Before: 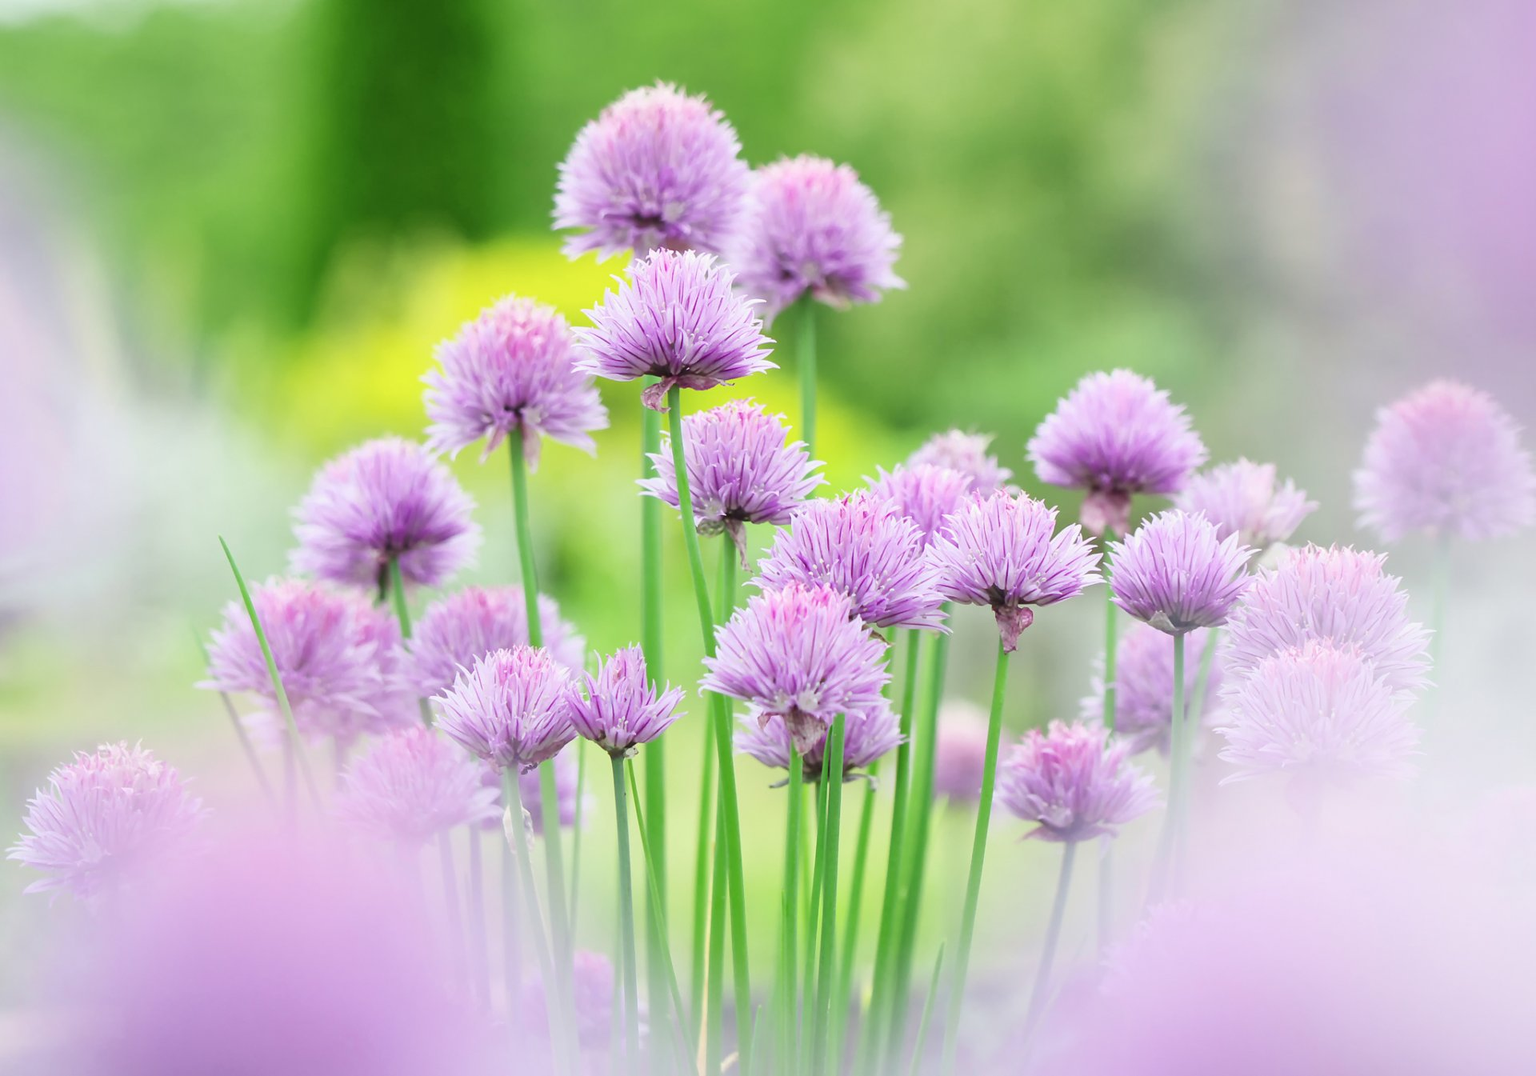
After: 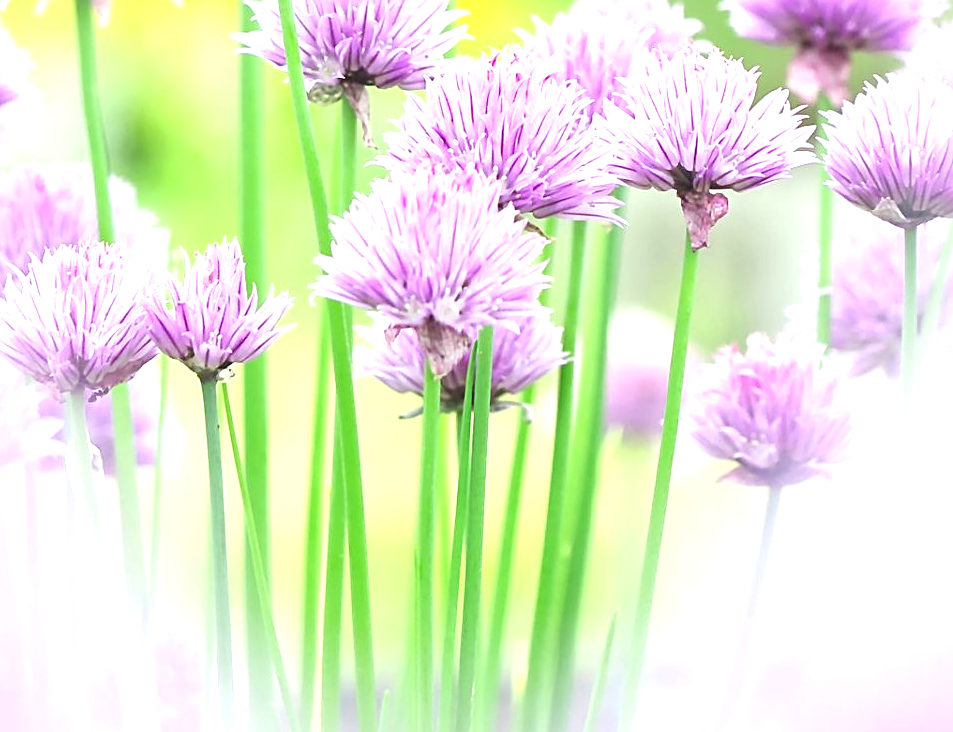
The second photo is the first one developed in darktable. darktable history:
crop: left 29.351%, top 42.096%, right 21.004%, bottom 3.478%
sharpen: amount 0.577
levels: levels [0, 0.48, 0.961]
exposure: black level correction -0.002, exposure 0.705 EV, compensate highlight preservation false
